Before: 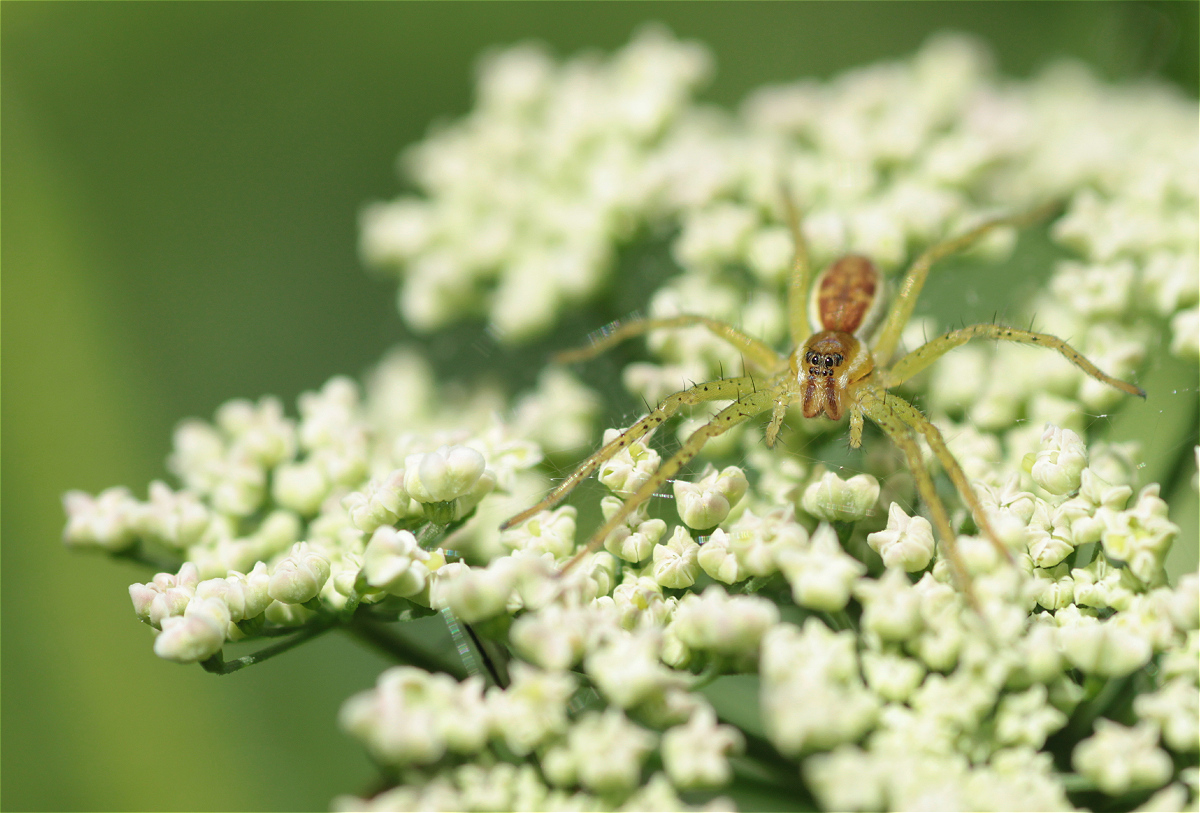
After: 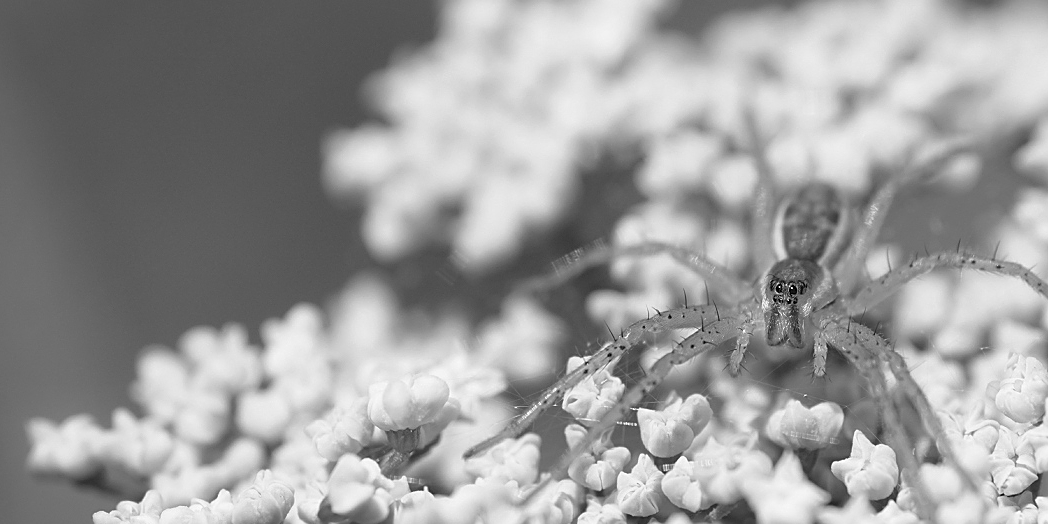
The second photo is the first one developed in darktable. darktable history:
crop: left 3.015%, top 8.969%, right 9.647%, bottom 26.457%
monochrome: a 0, b 0, size 0.5, highlights 0.57
sharpen: on, module defaults
